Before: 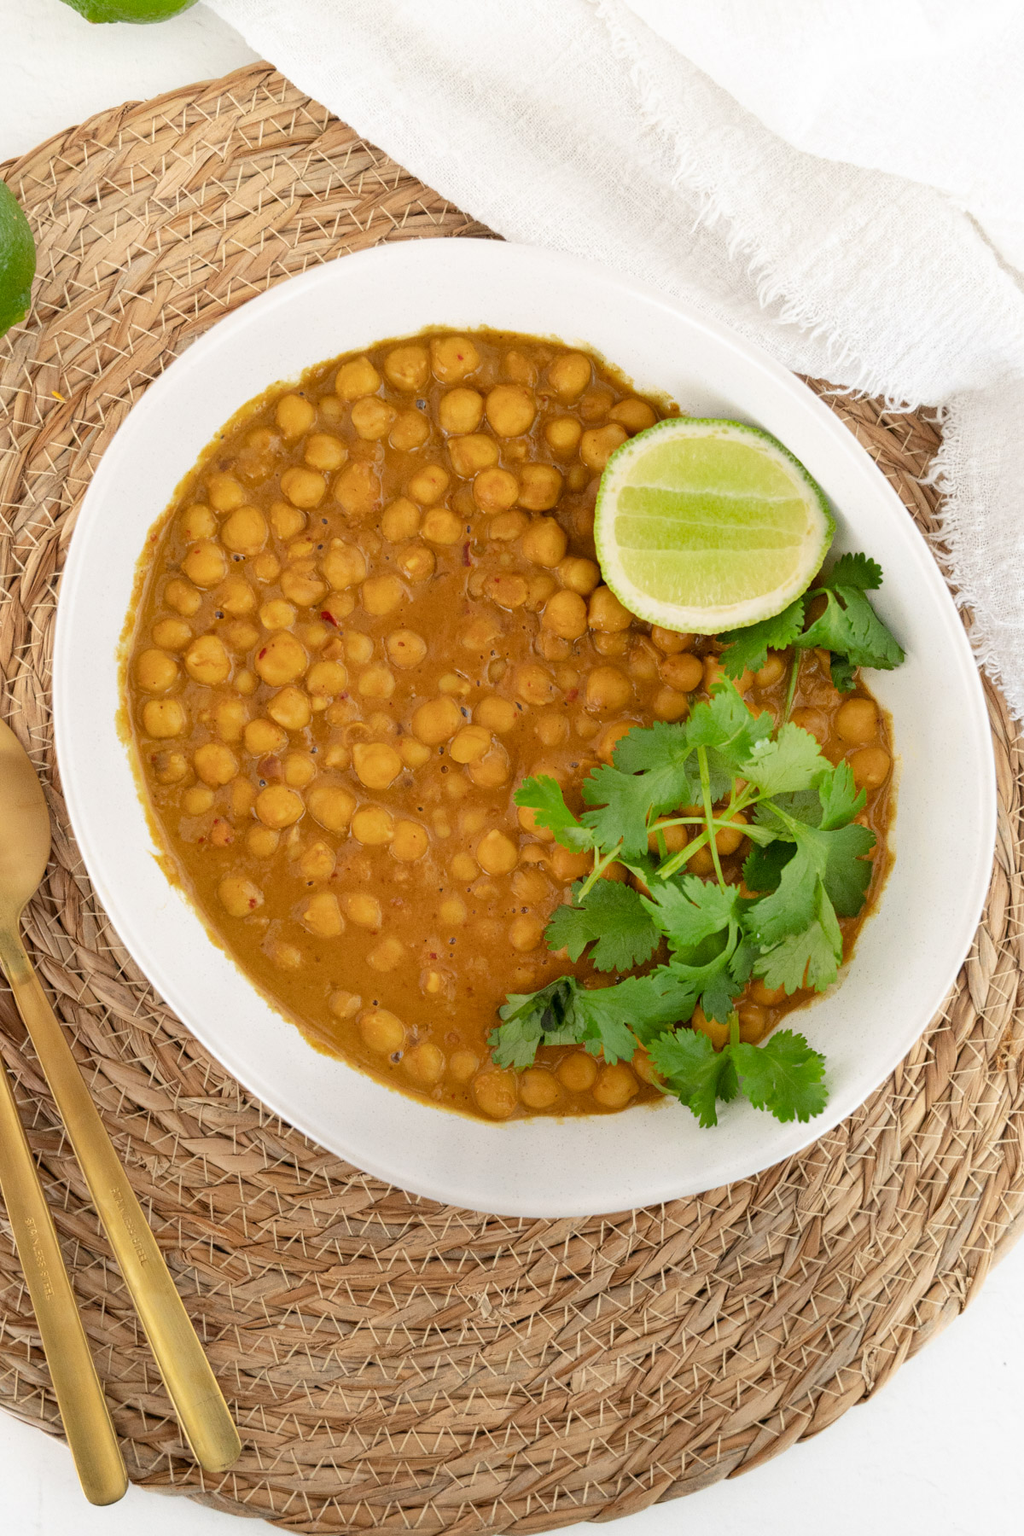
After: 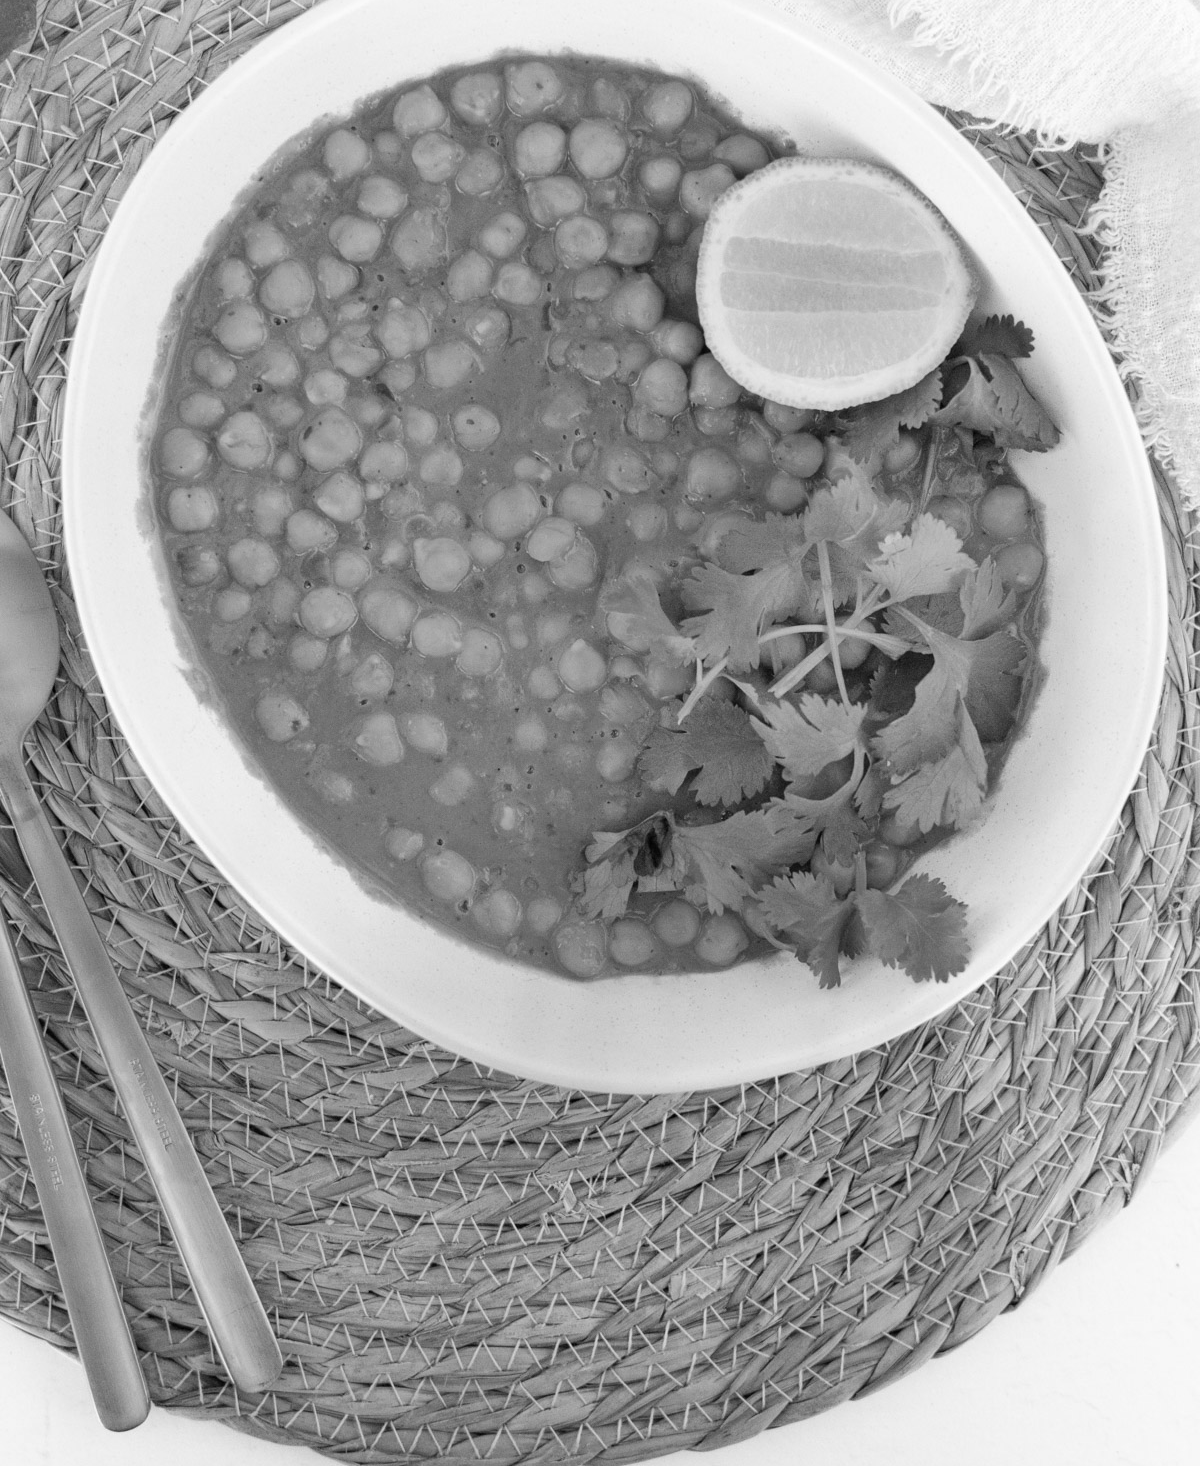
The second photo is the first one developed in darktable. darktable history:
crop and rotate: top 18.507%
monochrome: a 2.21, b -1.33, size 2.2
